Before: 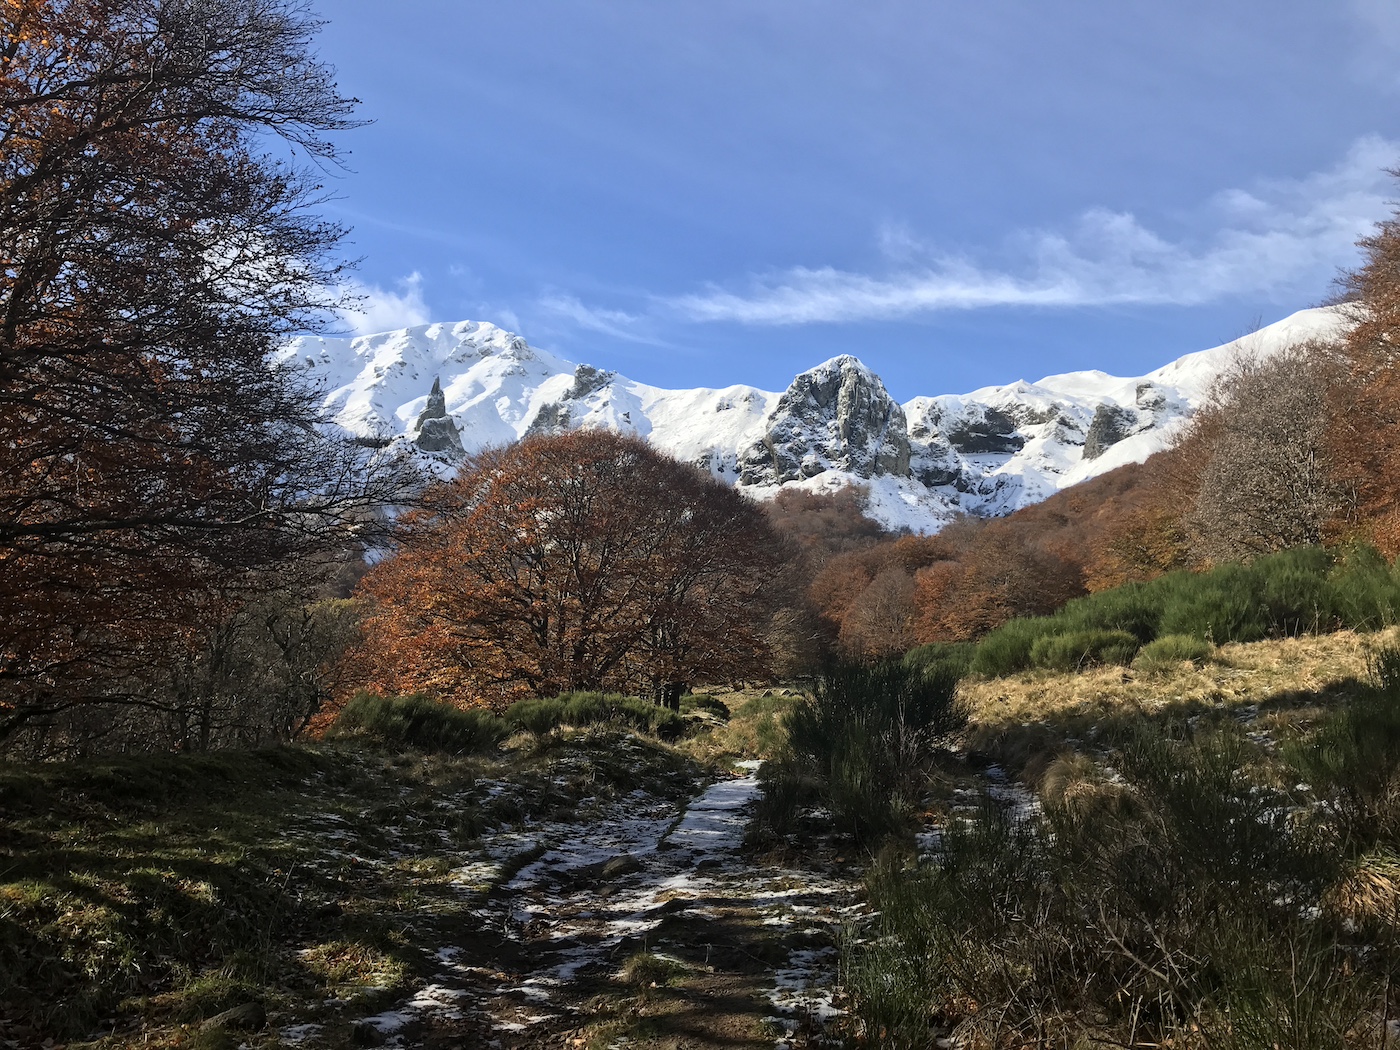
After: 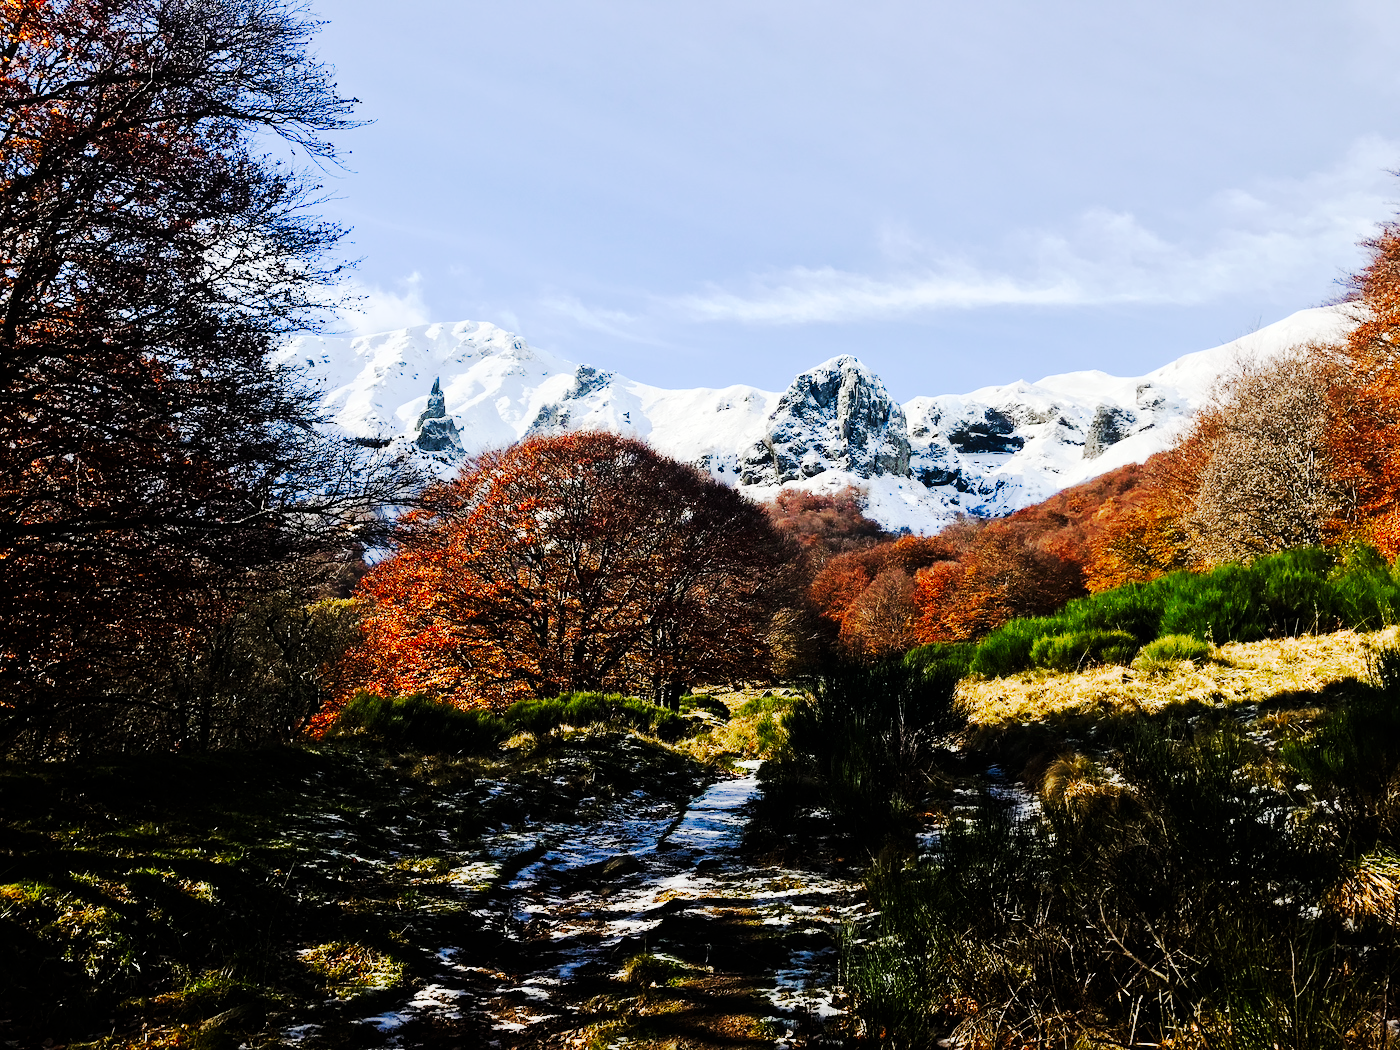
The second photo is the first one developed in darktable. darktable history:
tone curve: curves: ch0 [(0, 0) (0.086, 0.006) (0.148, 0.021) (0.245, 0.105) (0.374, 0.401) (0.444, 0.631) (0.778, 0.915) (1, 1)], preserve colors none
